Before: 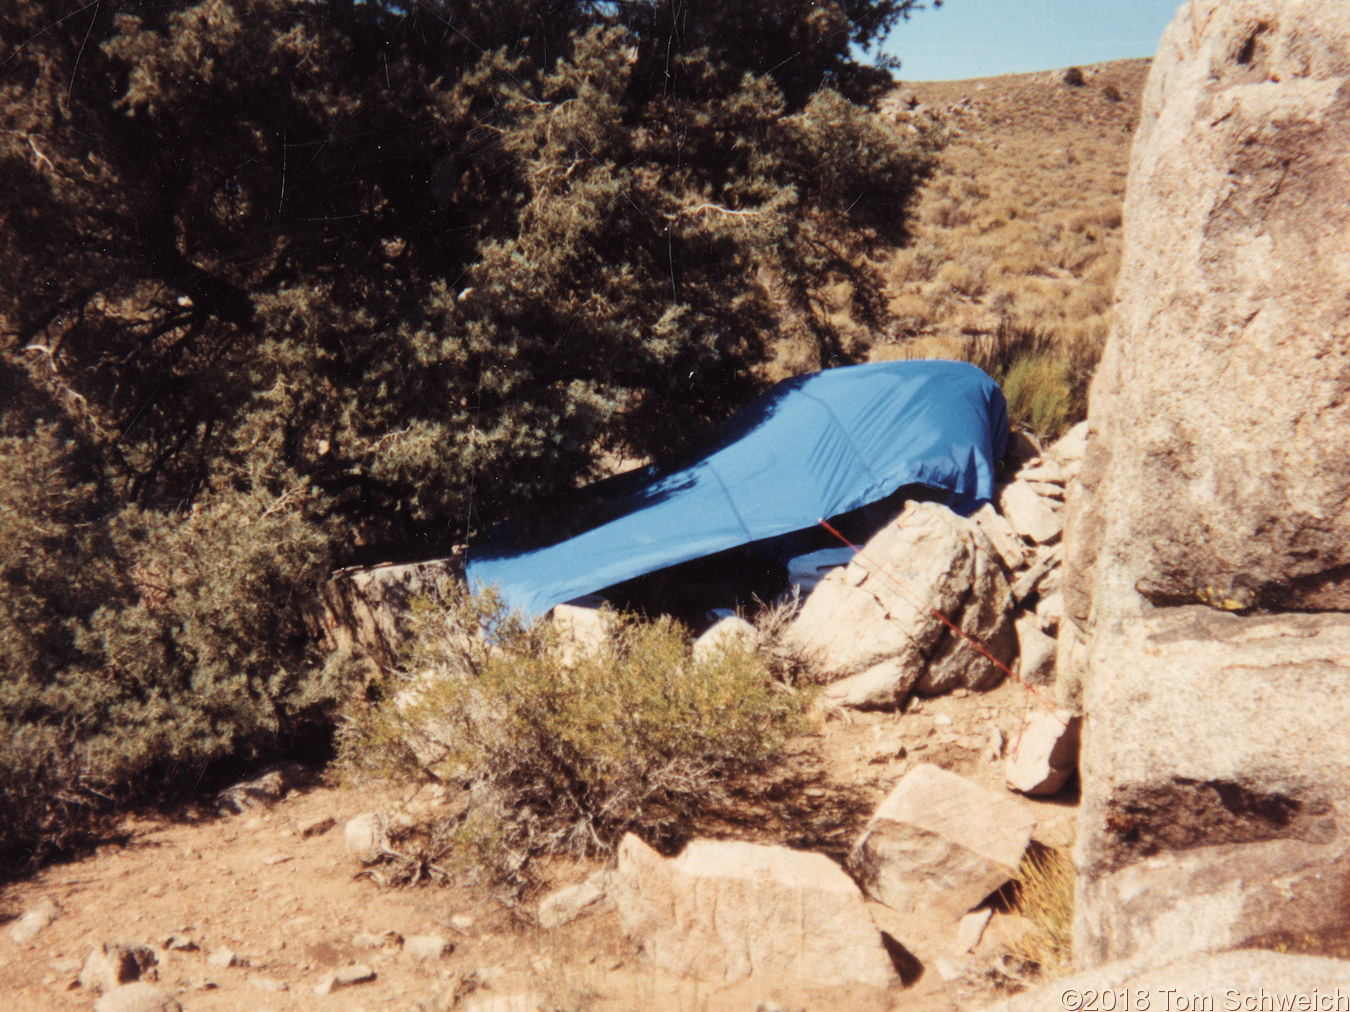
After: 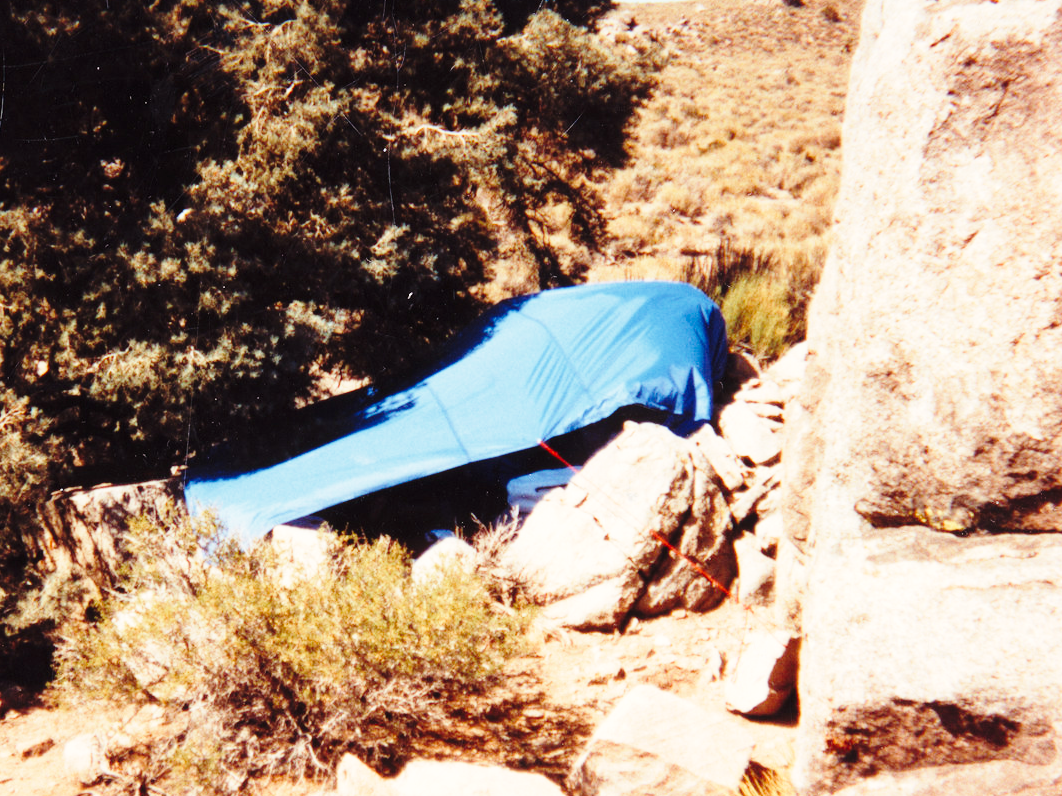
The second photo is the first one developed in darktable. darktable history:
color balance rgb: perceptual saturation grading › global saturation 0.104%, perceptual saturation grading › highlights -8.569%, perceptual saturation grading › mid-tones 18.166%, perceptual saturation grading › shadows 28.478%
base curve: curves: ch0 [(0, 0) (0.028, 0.03) (0.105, 0.232) (0.387, 0.748) (0.754, 0.968) (1, 1)], preserve colors none
crop and rotate: left 20.831%, top 7.826%, right 0.448%, bottom 13.46%
